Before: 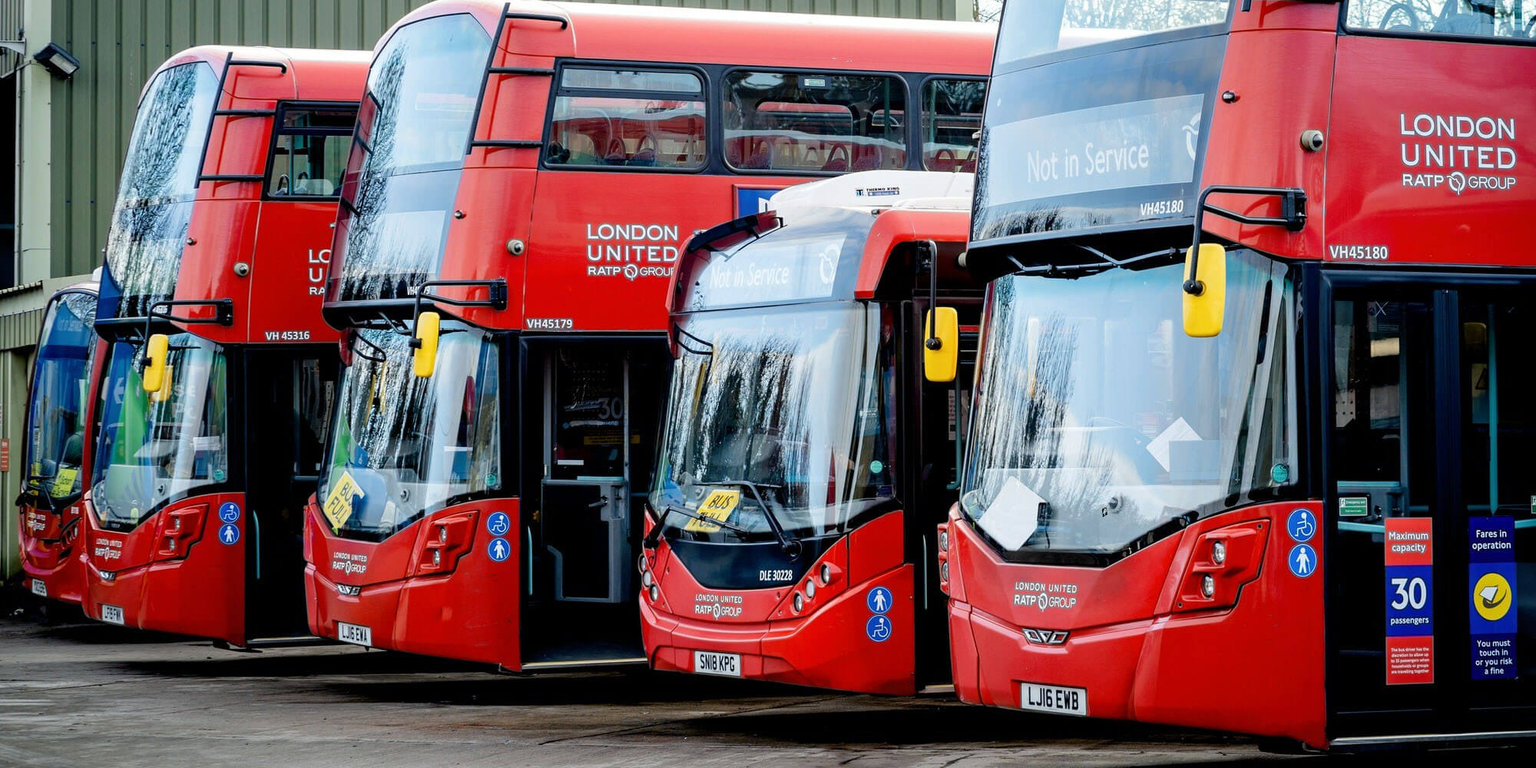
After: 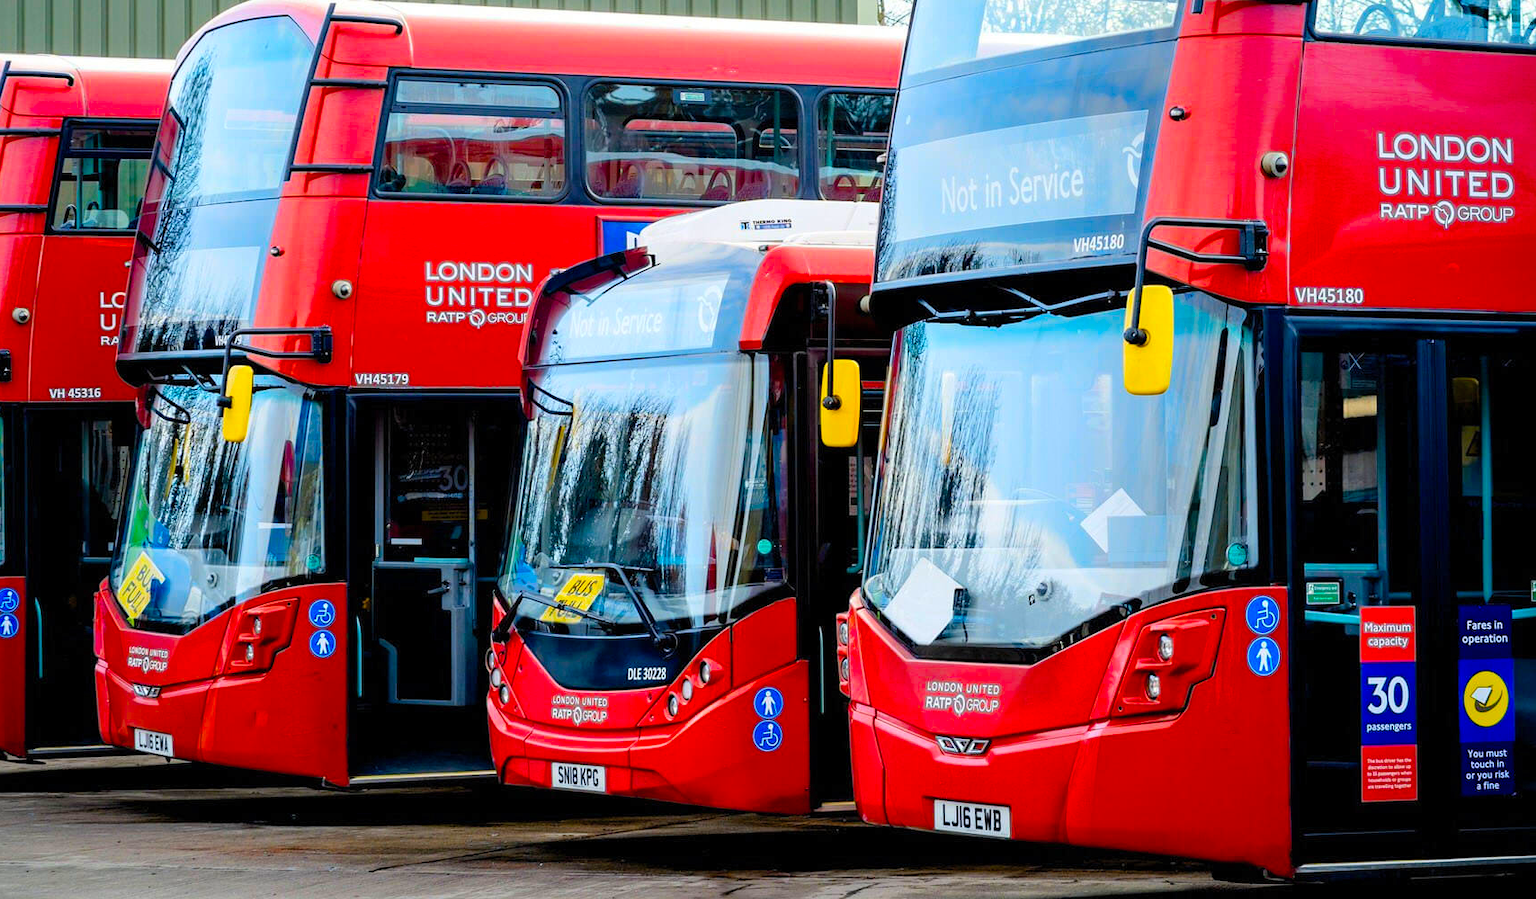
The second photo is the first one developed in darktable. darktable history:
color balance rgb: linear chroma grading › global chroma 15%, perceptual saturation grading › global saturation 30%
crop and rotate: left 14.584%
contrast brightness saturation: contrast 0.03, brightness 0.06, saturation 0.13
